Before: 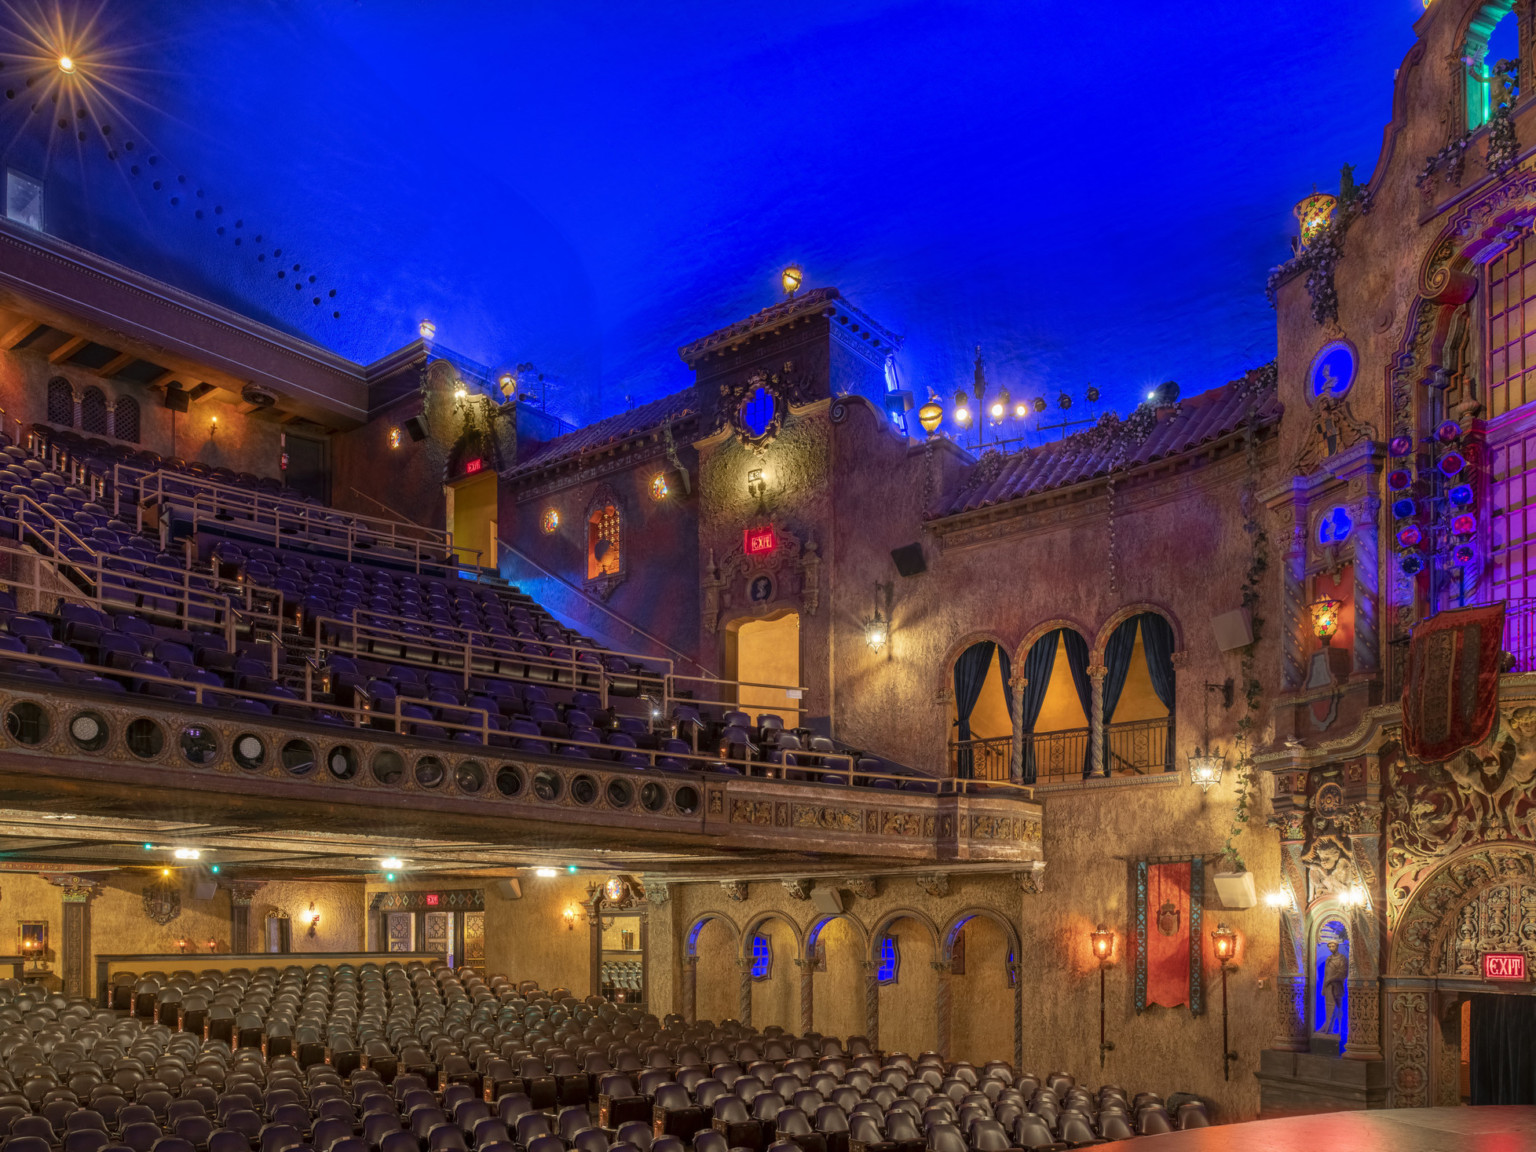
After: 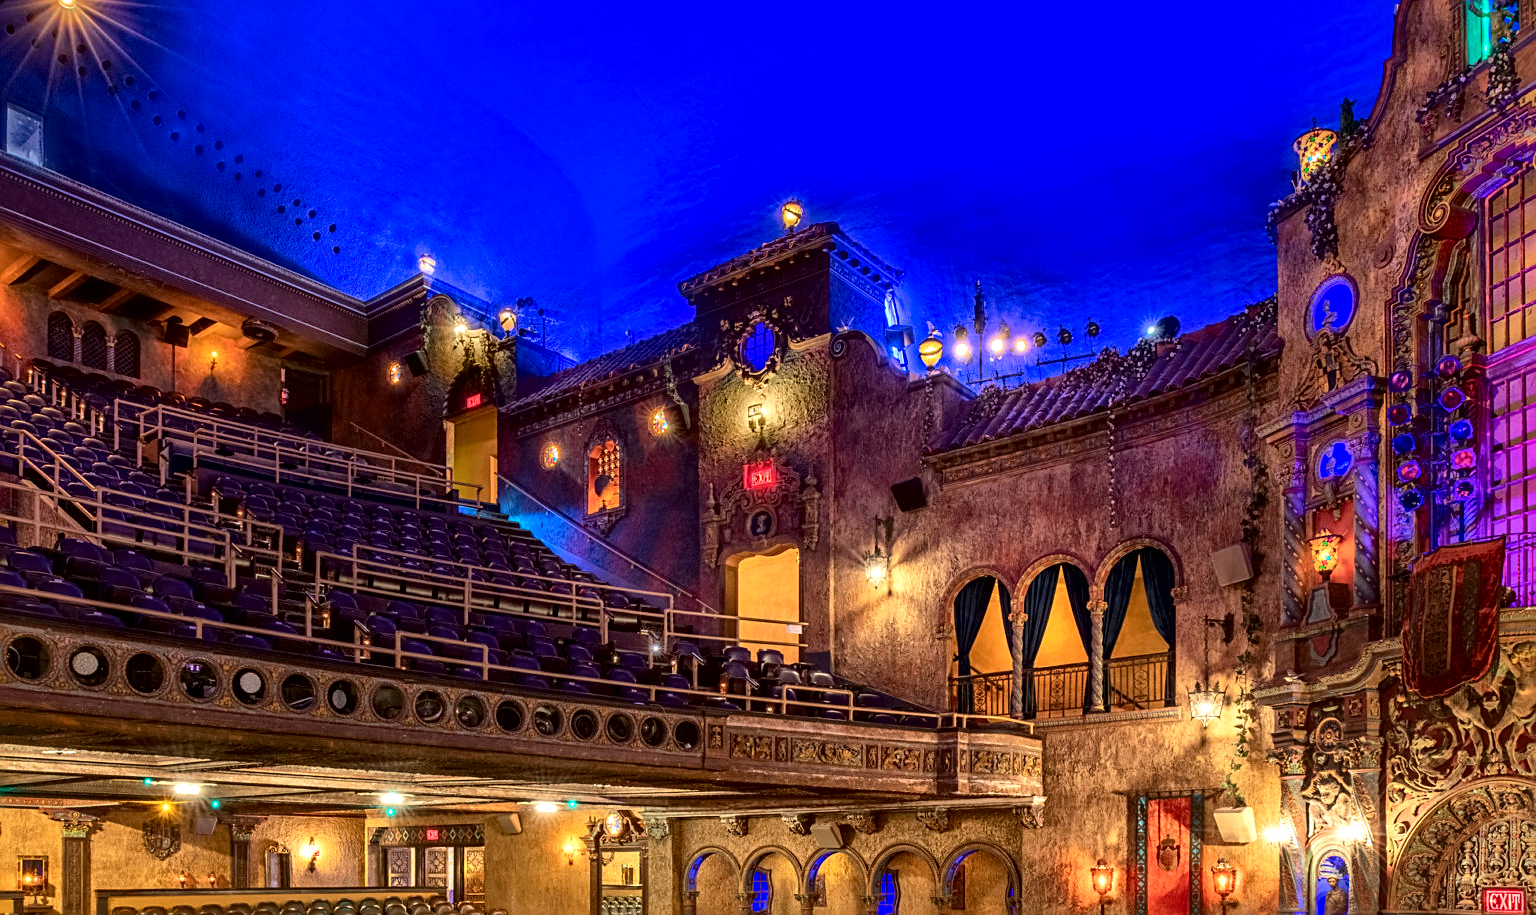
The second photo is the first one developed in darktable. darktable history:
contrast brightness saturation: contrast 0.135
sharpen: on, module defaults
haze removal: adaptive false
crop and rotate: top 5.668%, bottom 14.826%
local contrast: mode bilateral grid, contrast 19, coarseness 50, detail 179%, midtone range 0.2
exposure: black level correction 0, exposure 0.301 EV, compensate highlight preservation false
